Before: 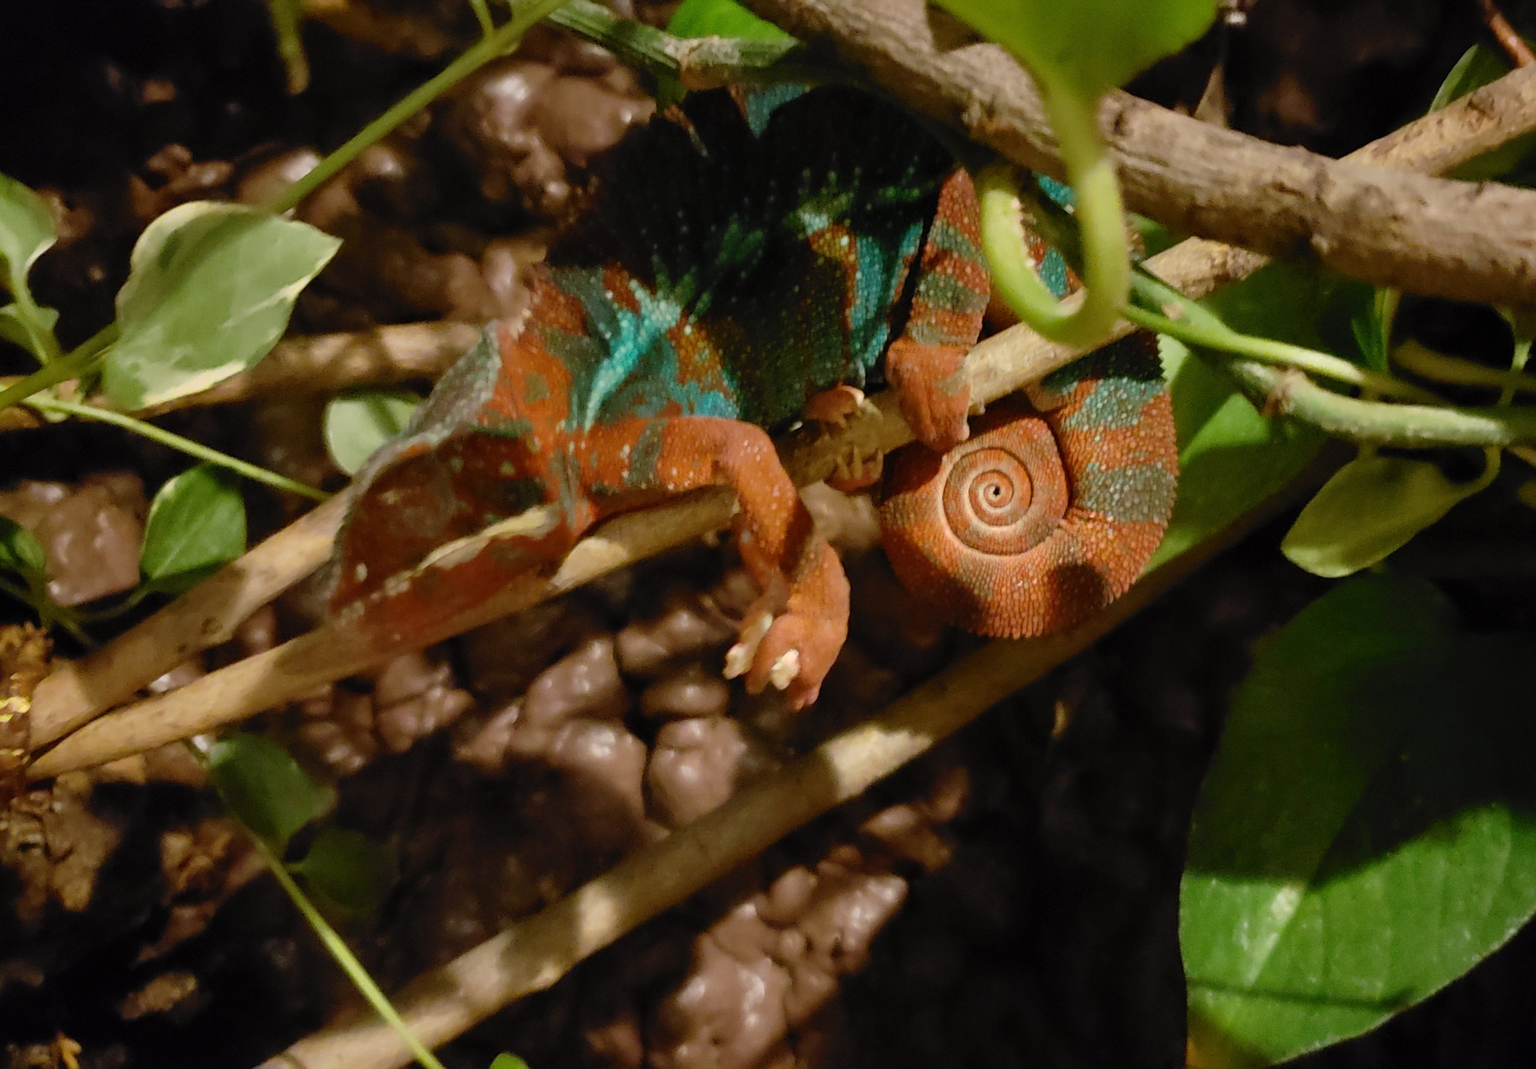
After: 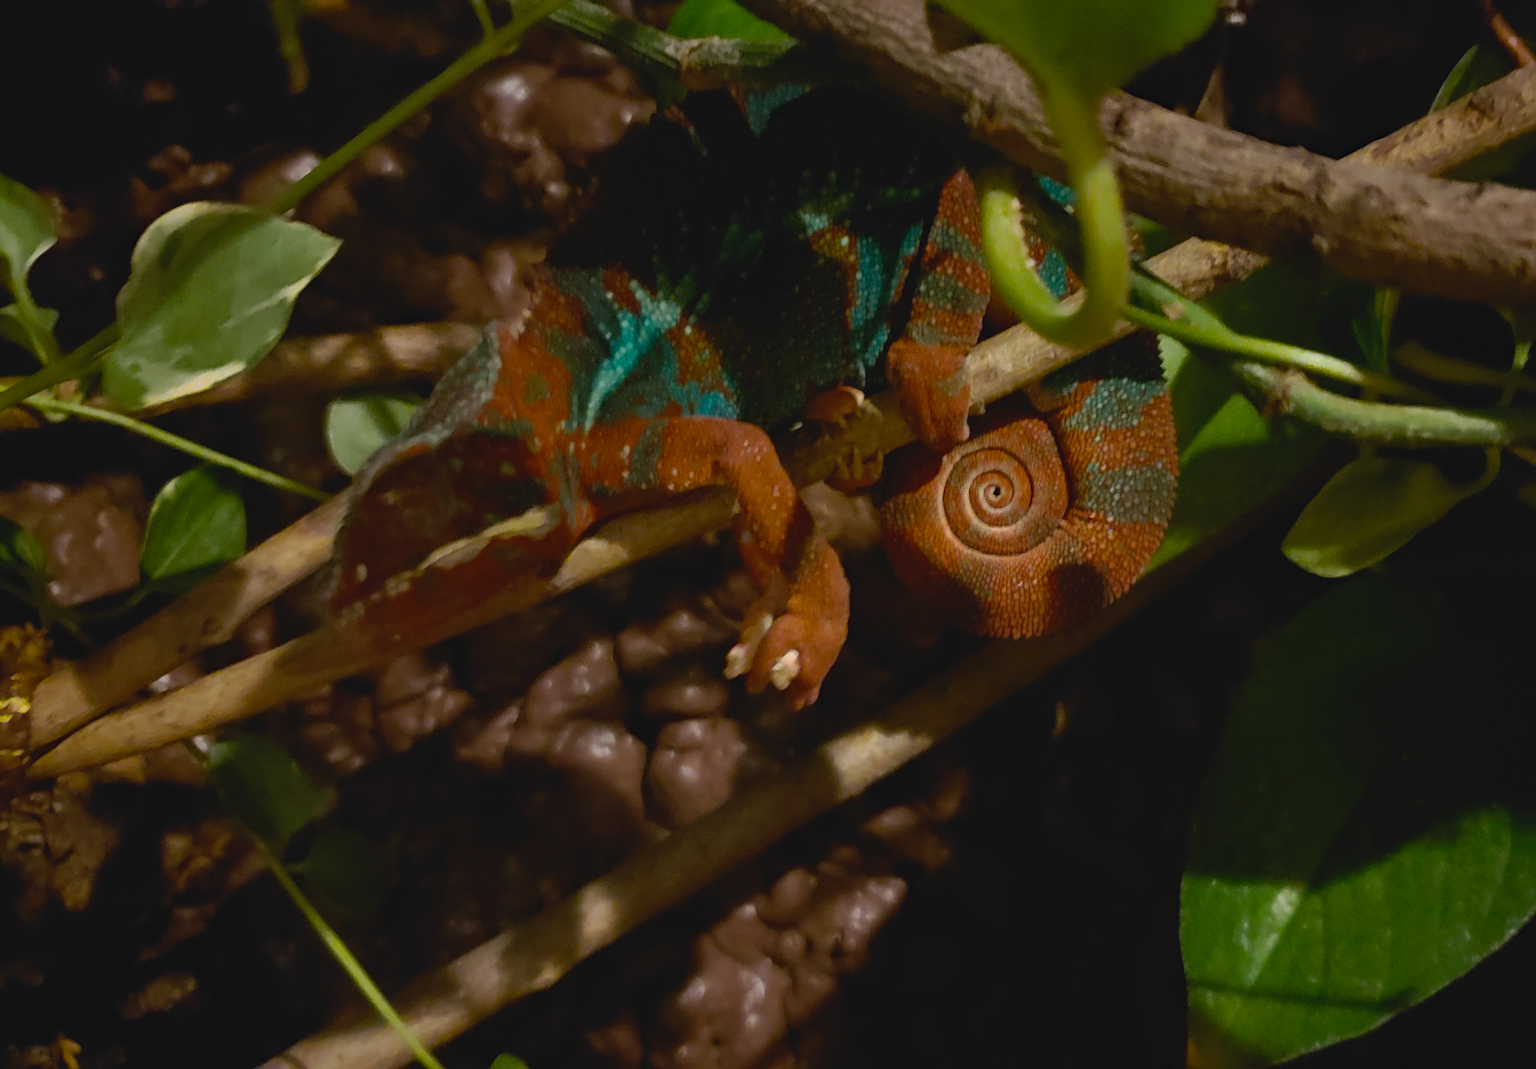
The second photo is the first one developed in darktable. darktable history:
color balance rgb: perceptual saturation grading › global saturation 29.848%, perceptual brilliance grading › global brilliance 20.403%, perceptual brilliance grading › shadows -40.391%
exposure: black level correction -0.016, exposure -1.112 EV, compensate highlight preservation false
haze removal: compatibility mode true, adaptive false
